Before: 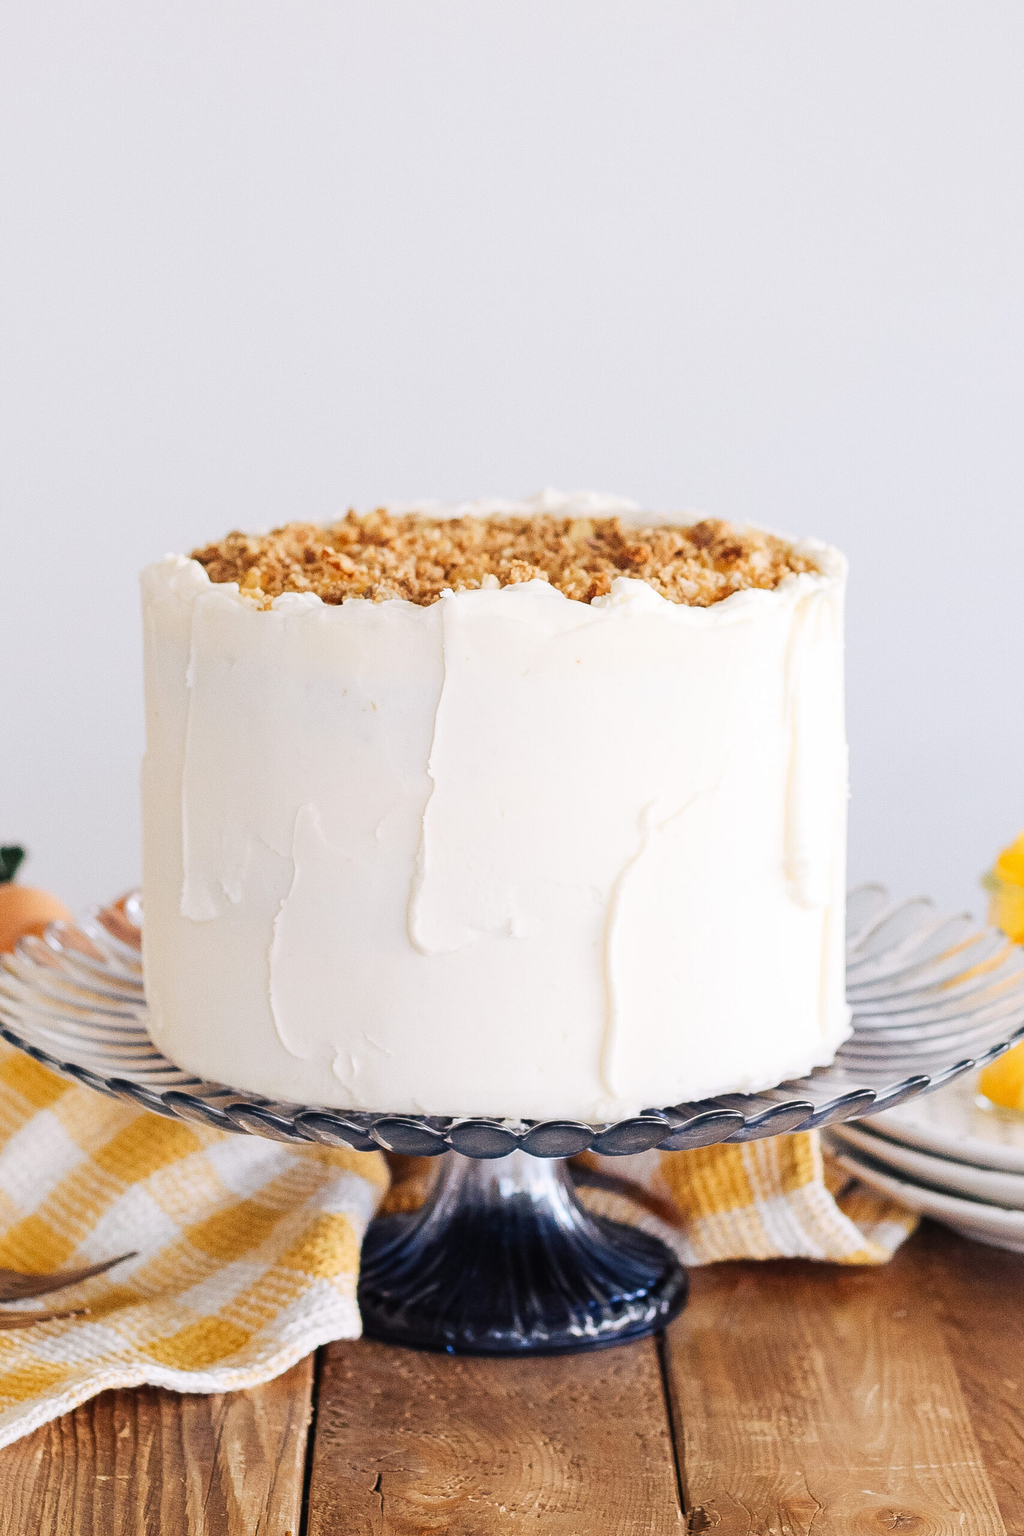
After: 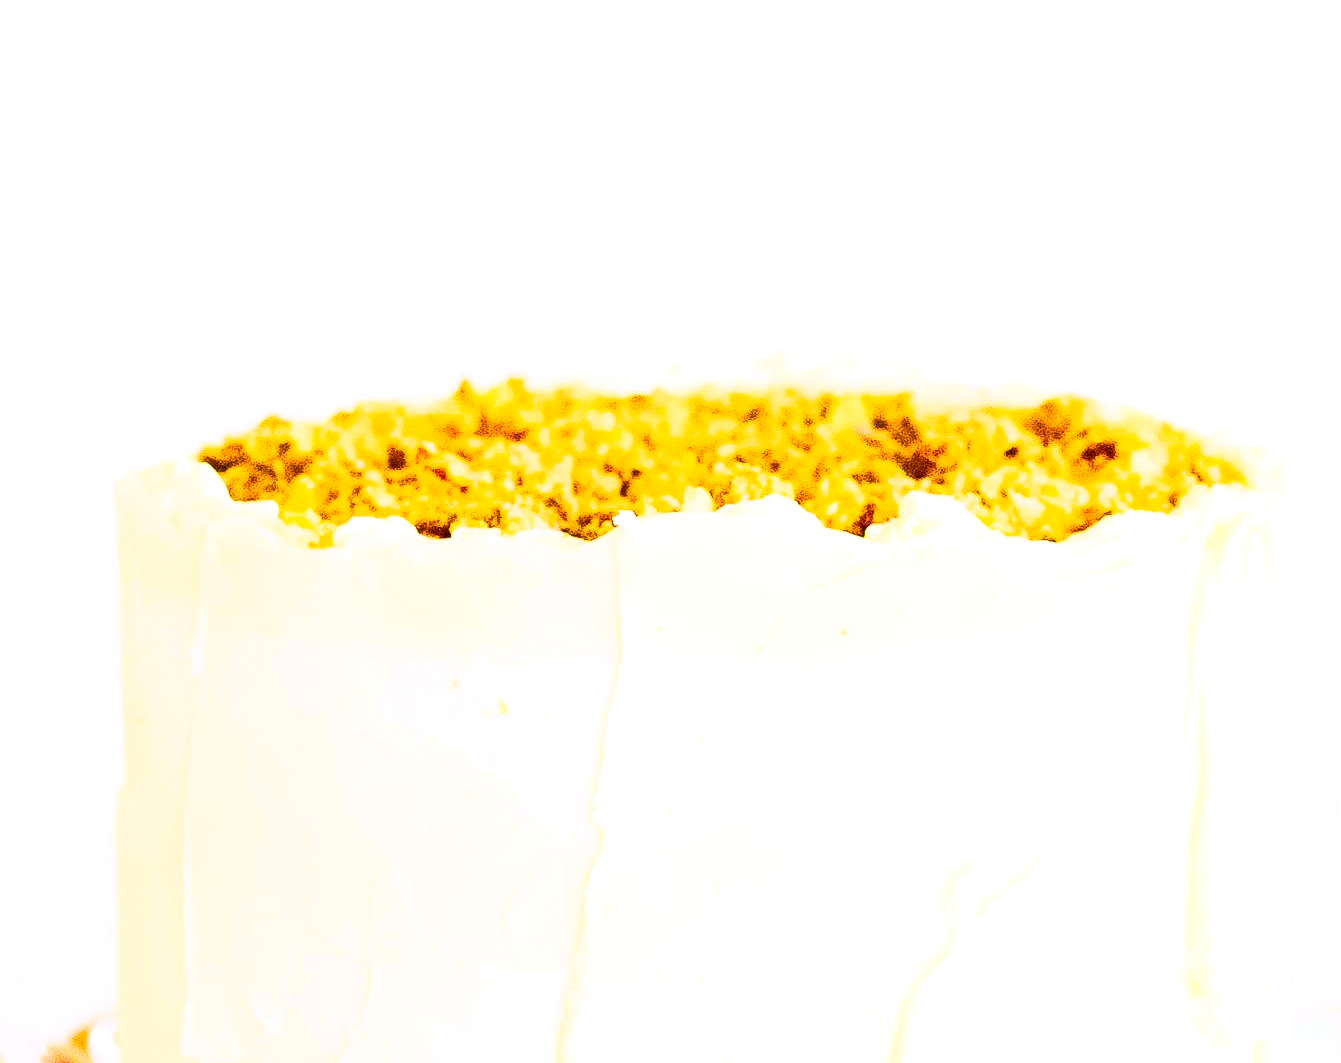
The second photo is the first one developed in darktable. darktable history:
crop: left 7.036%, top 18.398%, right 14.379%, bottom 40.043%
color balance rgb: linear chroma grading › global chroma 25%, perceptual saturation grading › global saturation 45%, perceptual saturation grading › highlights -50%, perceptual saturation grading › shadows 30%, perceptual brilliance grading › global brilliance 18%, global vibrance 40%
contrast brightness saturation: contrast 0.62, brightness 0.34, saturation 0.14
